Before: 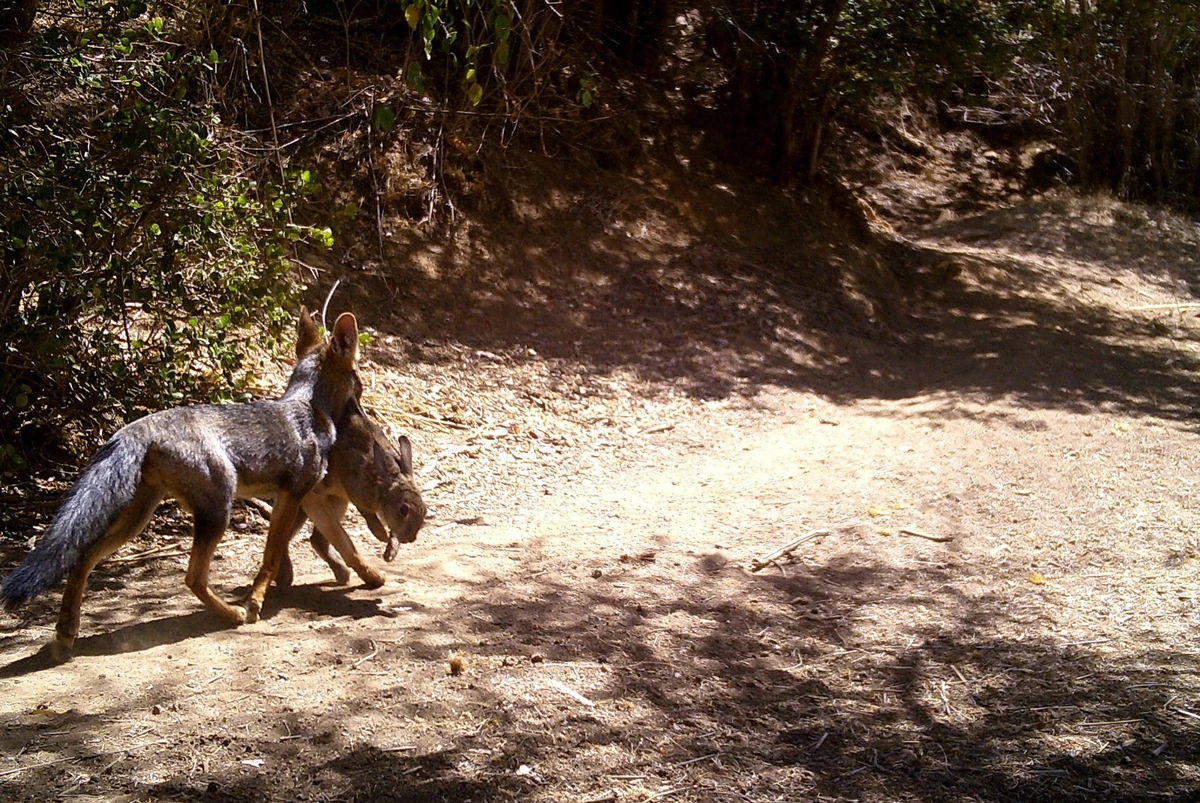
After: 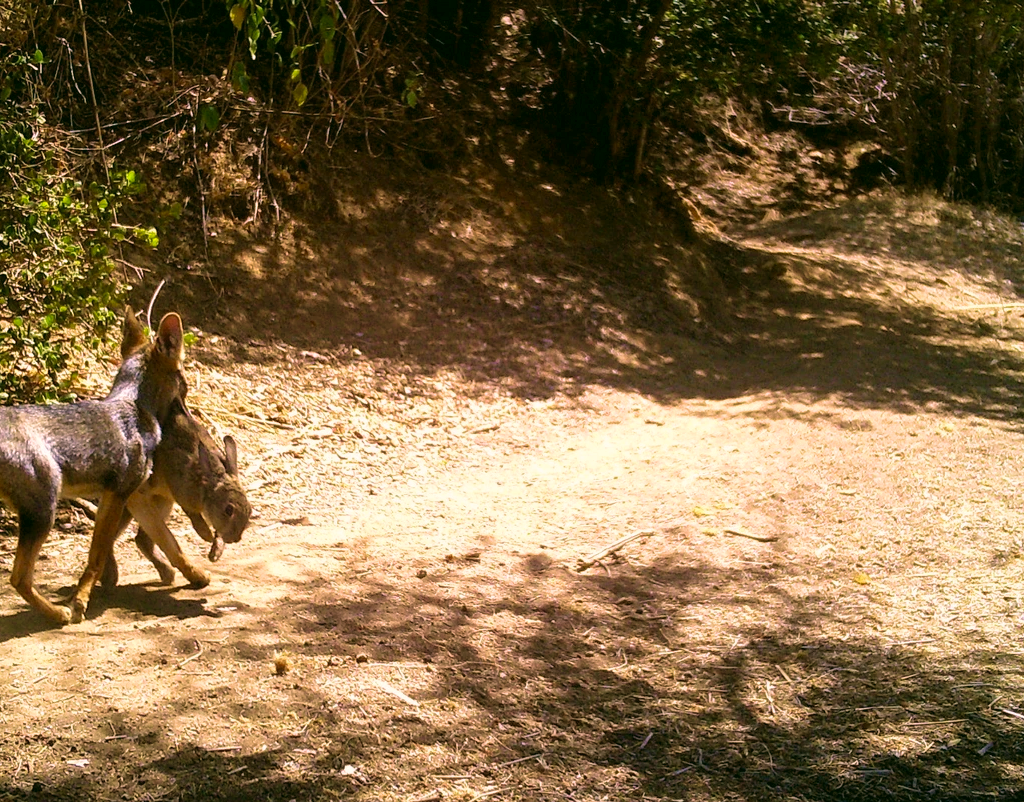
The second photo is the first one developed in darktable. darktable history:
vibrance: on, module defaults
contrast brightness saturation: brightness 0.09, saturation 0.19
color balance: on, module defaults
color correction: highlights a* 4.02, highlights b* 4.98, shadows a* -7.55, shadows b* 4.98
crop and rotate: left 14.584%
velvia: strength 50%
